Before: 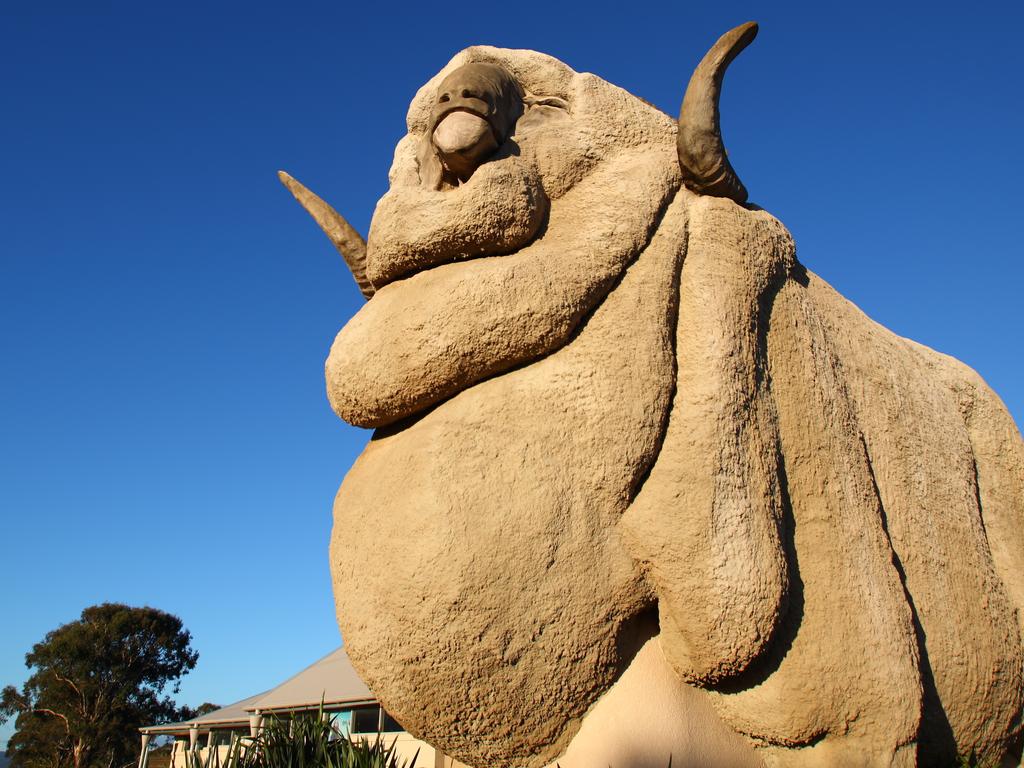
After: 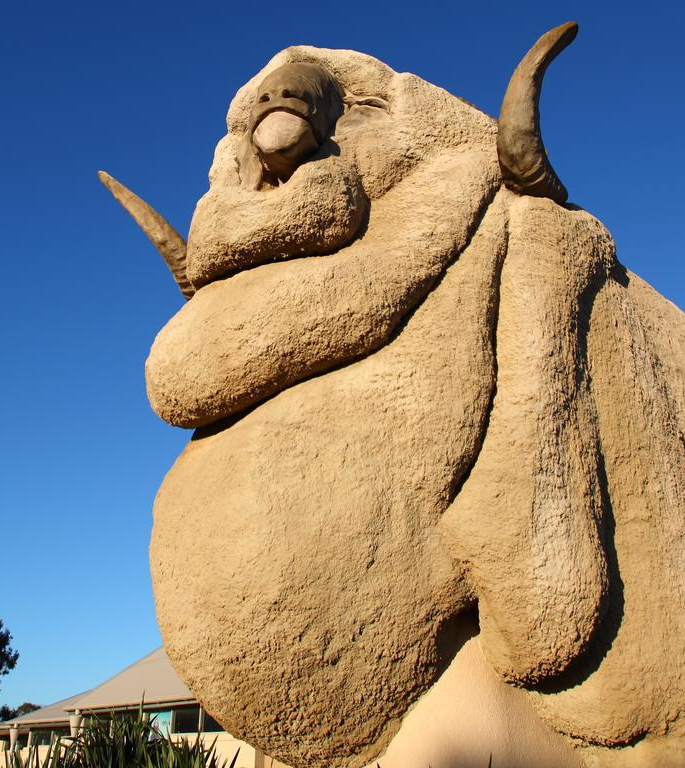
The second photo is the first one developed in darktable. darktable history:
crop and rotate: left 17.642%, right 15.39%
